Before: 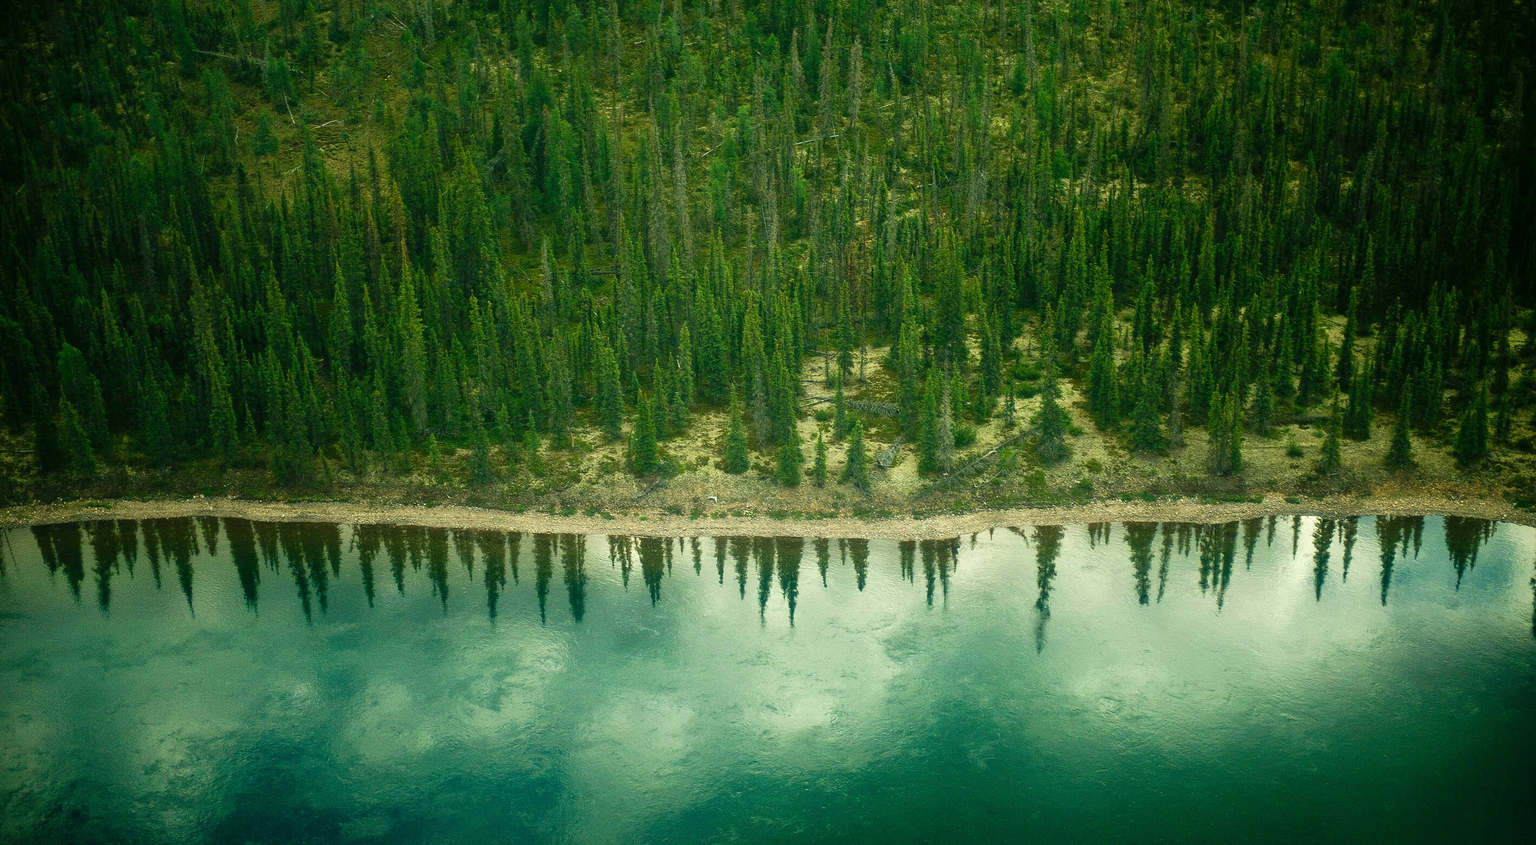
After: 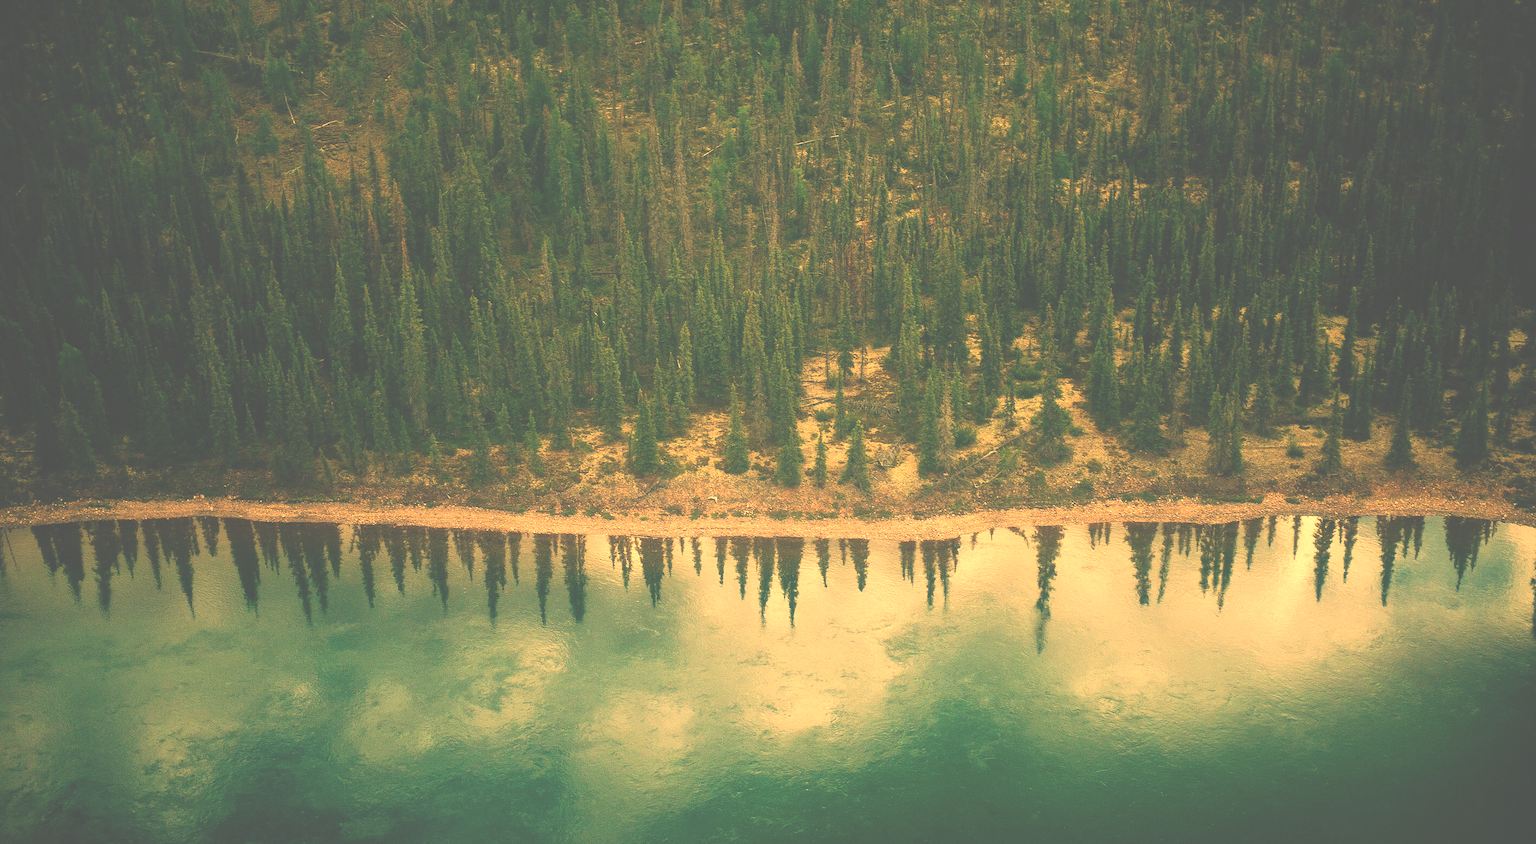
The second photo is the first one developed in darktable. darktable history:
white balance: red 1.467, blue 0.684
crop: bottom 0.071%
exposure: black level correction -0.087, compensate highlight preservation false
